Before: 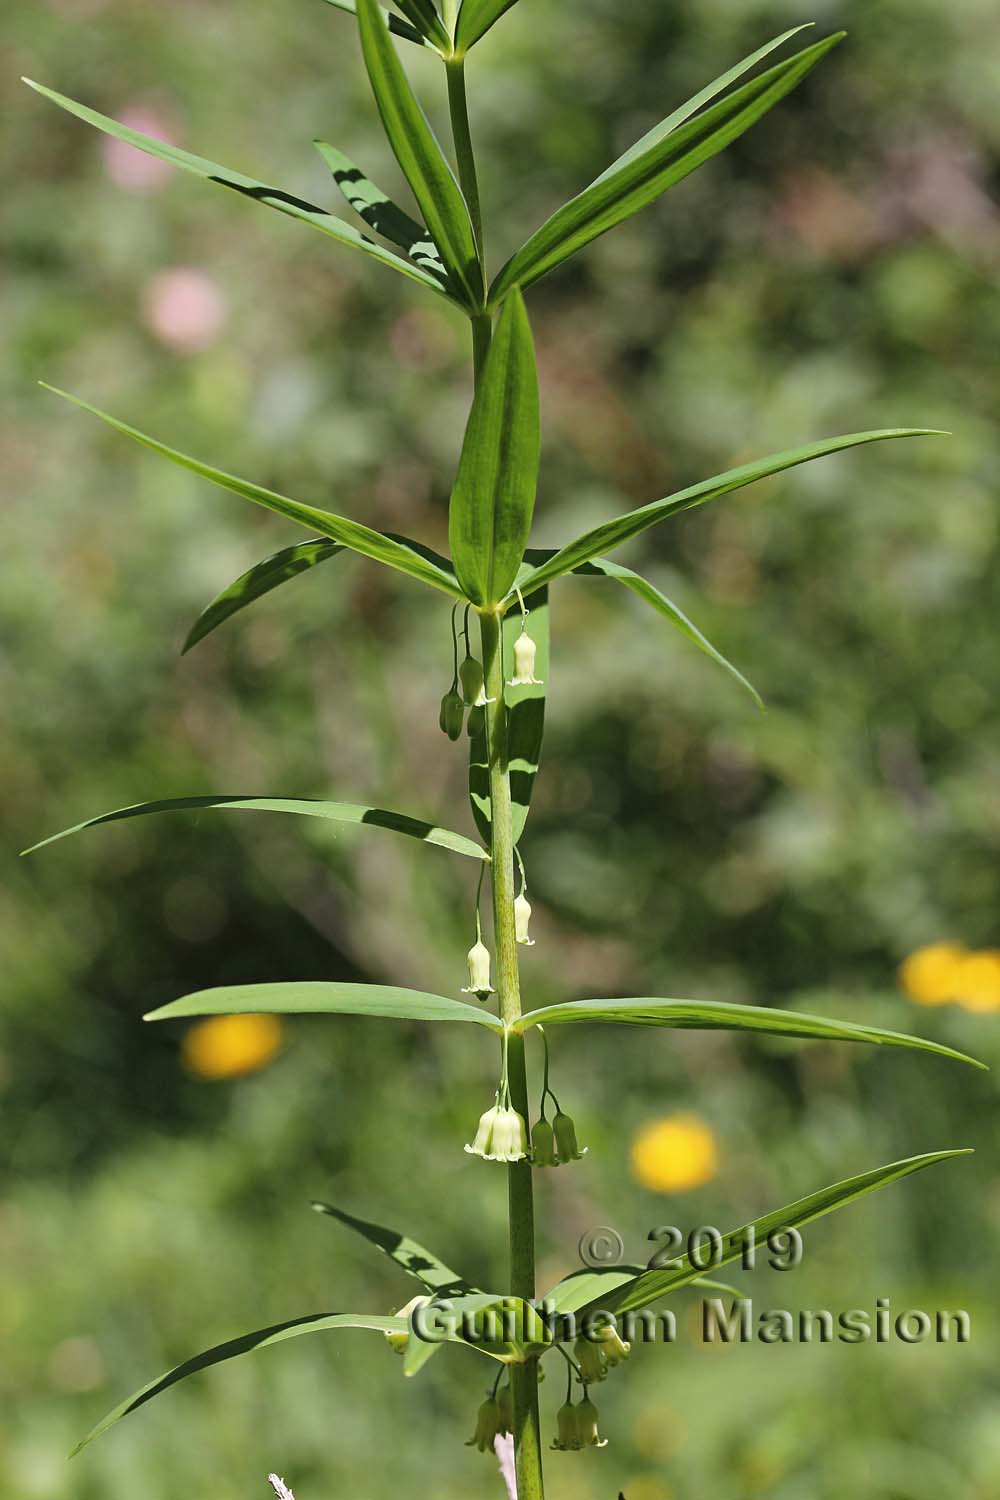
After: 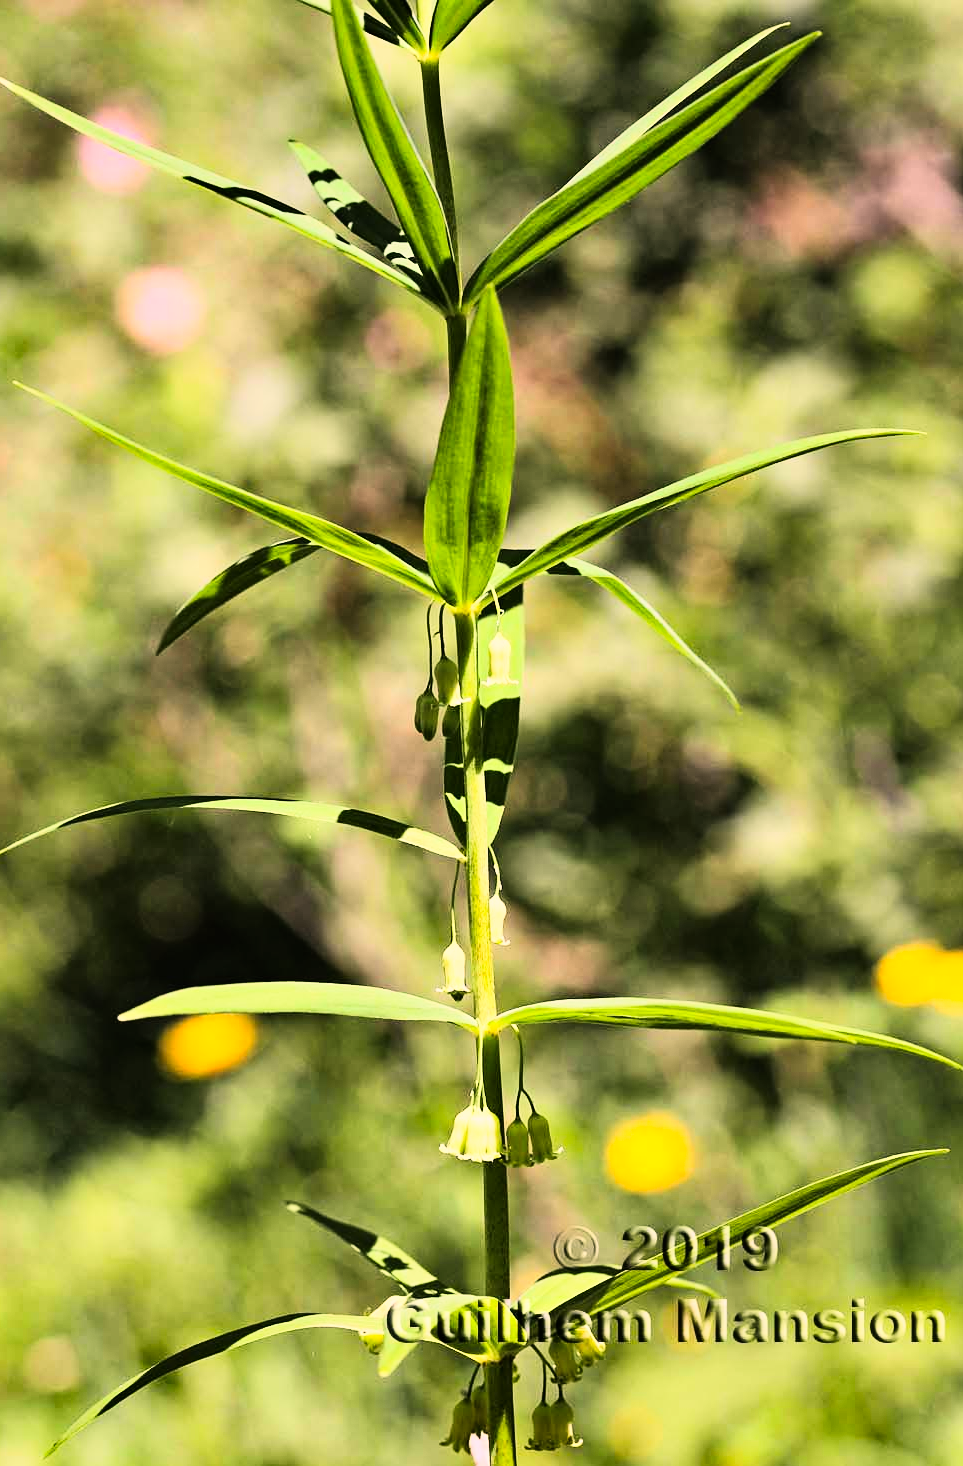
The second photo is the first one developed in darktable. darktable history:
exposure: exposure -0.116 EV, compensate exposure bias true, compensate highlight preservation false
color correction: highlights a* 12.23, highlights b* 5.41
shadows and highlights: low approximation 0.01, soften with gaussian
contrast brightness saturation: saturation 0.13
rgb curve: curves: ch0 [(0, 0) (0.21, 0.15) (0.24, 0.21) (0.5, 0.75) (0.75, 0.96) (0.89, 0.99) (1, 1)]; ch1 [(0, 0.02) (0.21, 0.13) (0.25, 0.2) (0.5, 0.67) (0.75, 0.9) (0.89, 0.97) (1, 1)]; ch2 [(0, 0.02) (0.21, 0.13) (0.25, 0.2) (0.5, 0.67) (0.75, 0.9) (0.89, 0.97) (1, 1)], compensate middle gray true
crop and rotate: left 2.536%, right 1.107%, bottom 2.246%
